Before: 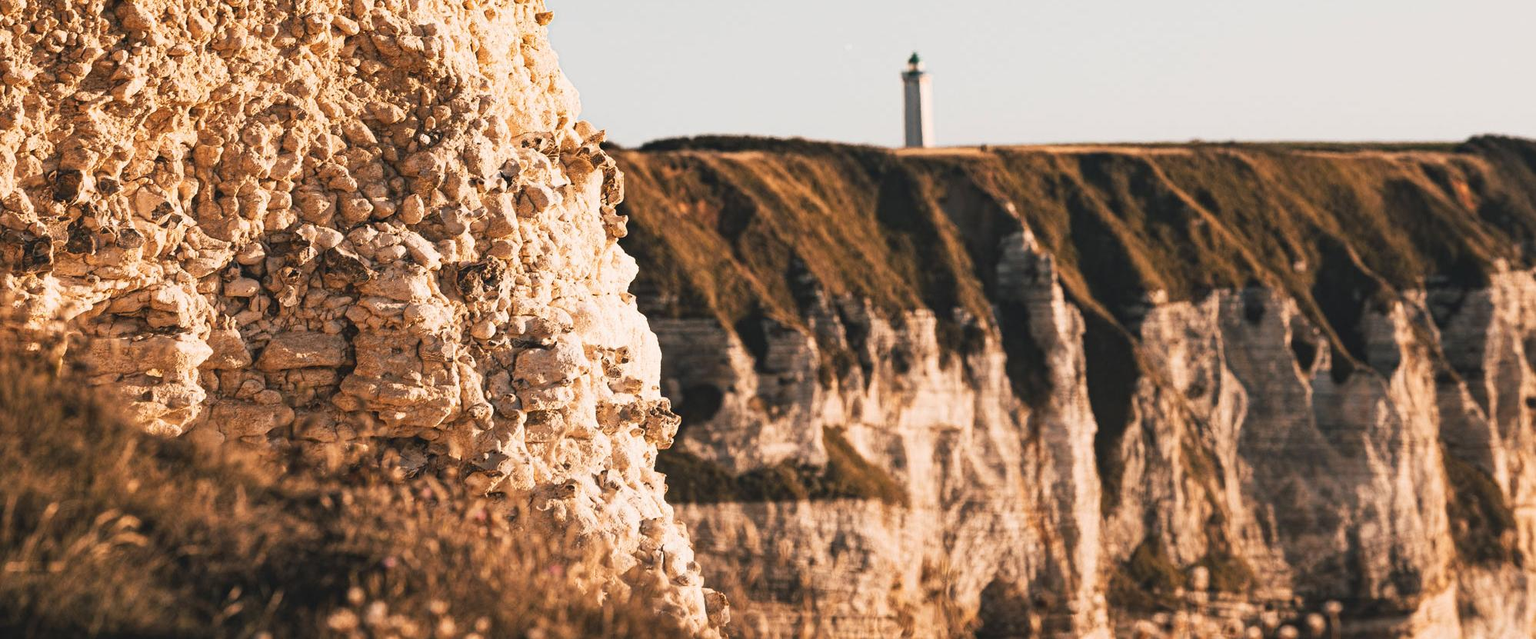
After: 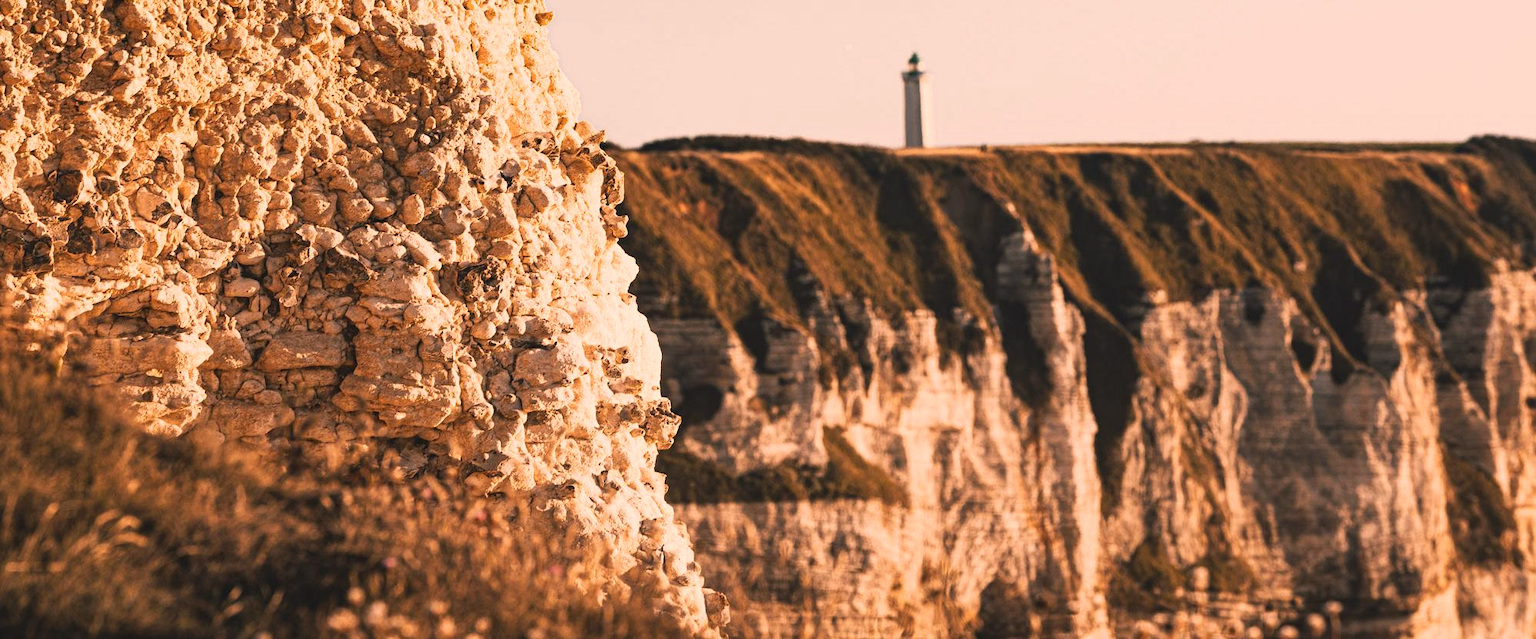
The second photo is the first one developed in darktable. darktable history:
color correction: highlights a* 11.96, highlights b* 11.58
tone equalizer: on, module defaults
